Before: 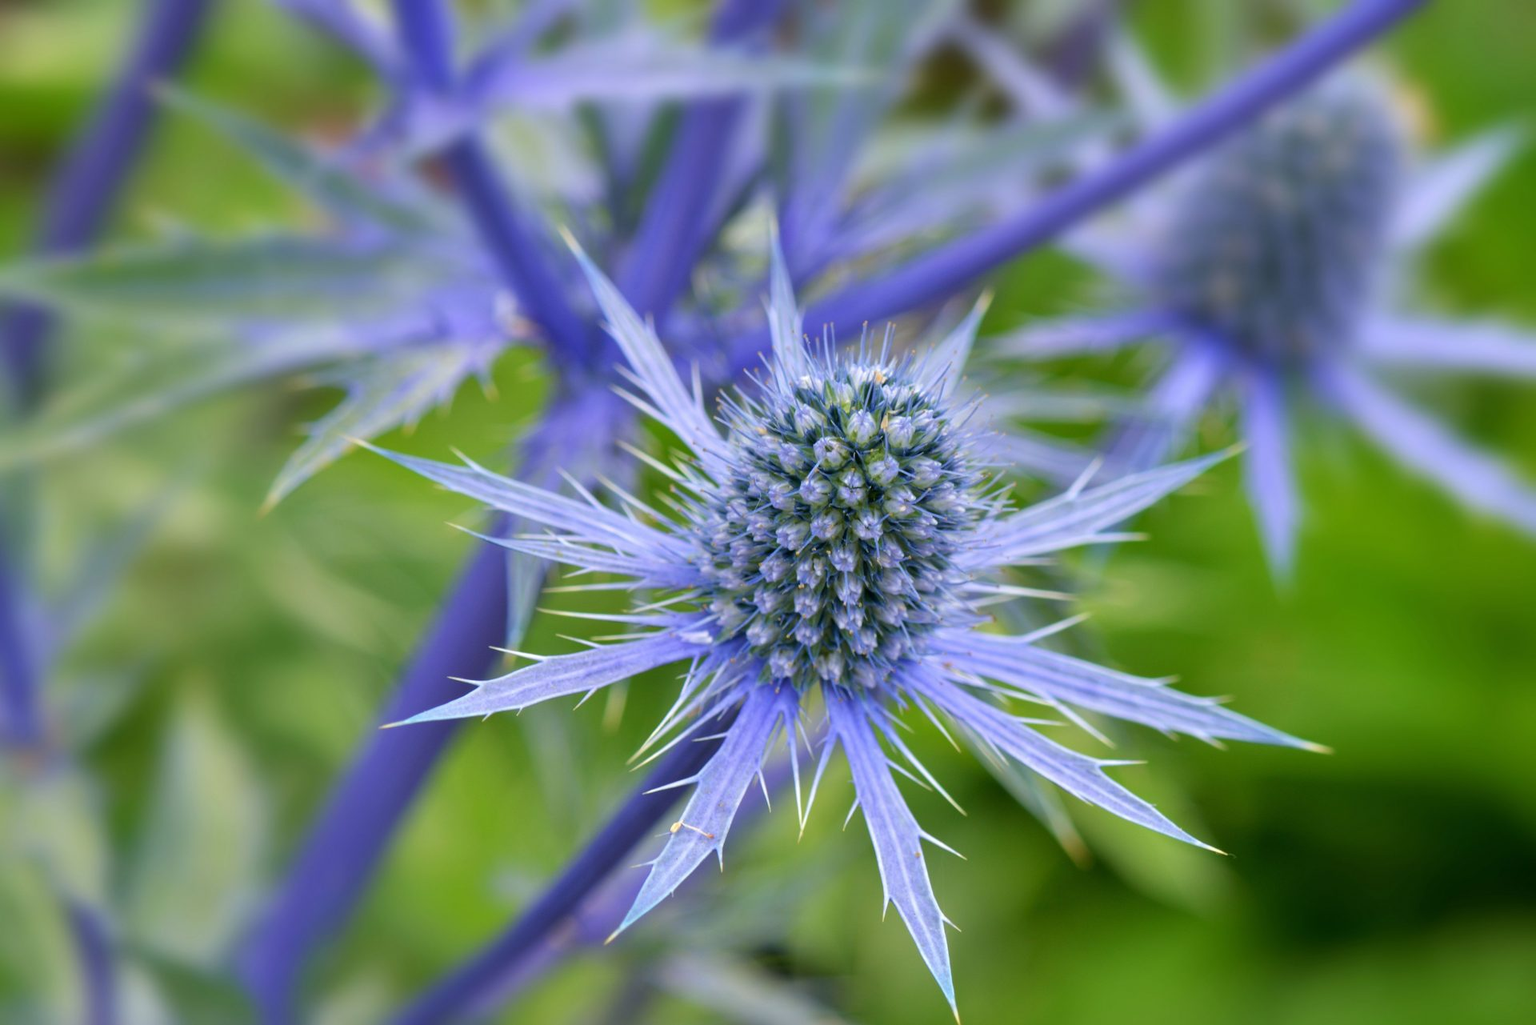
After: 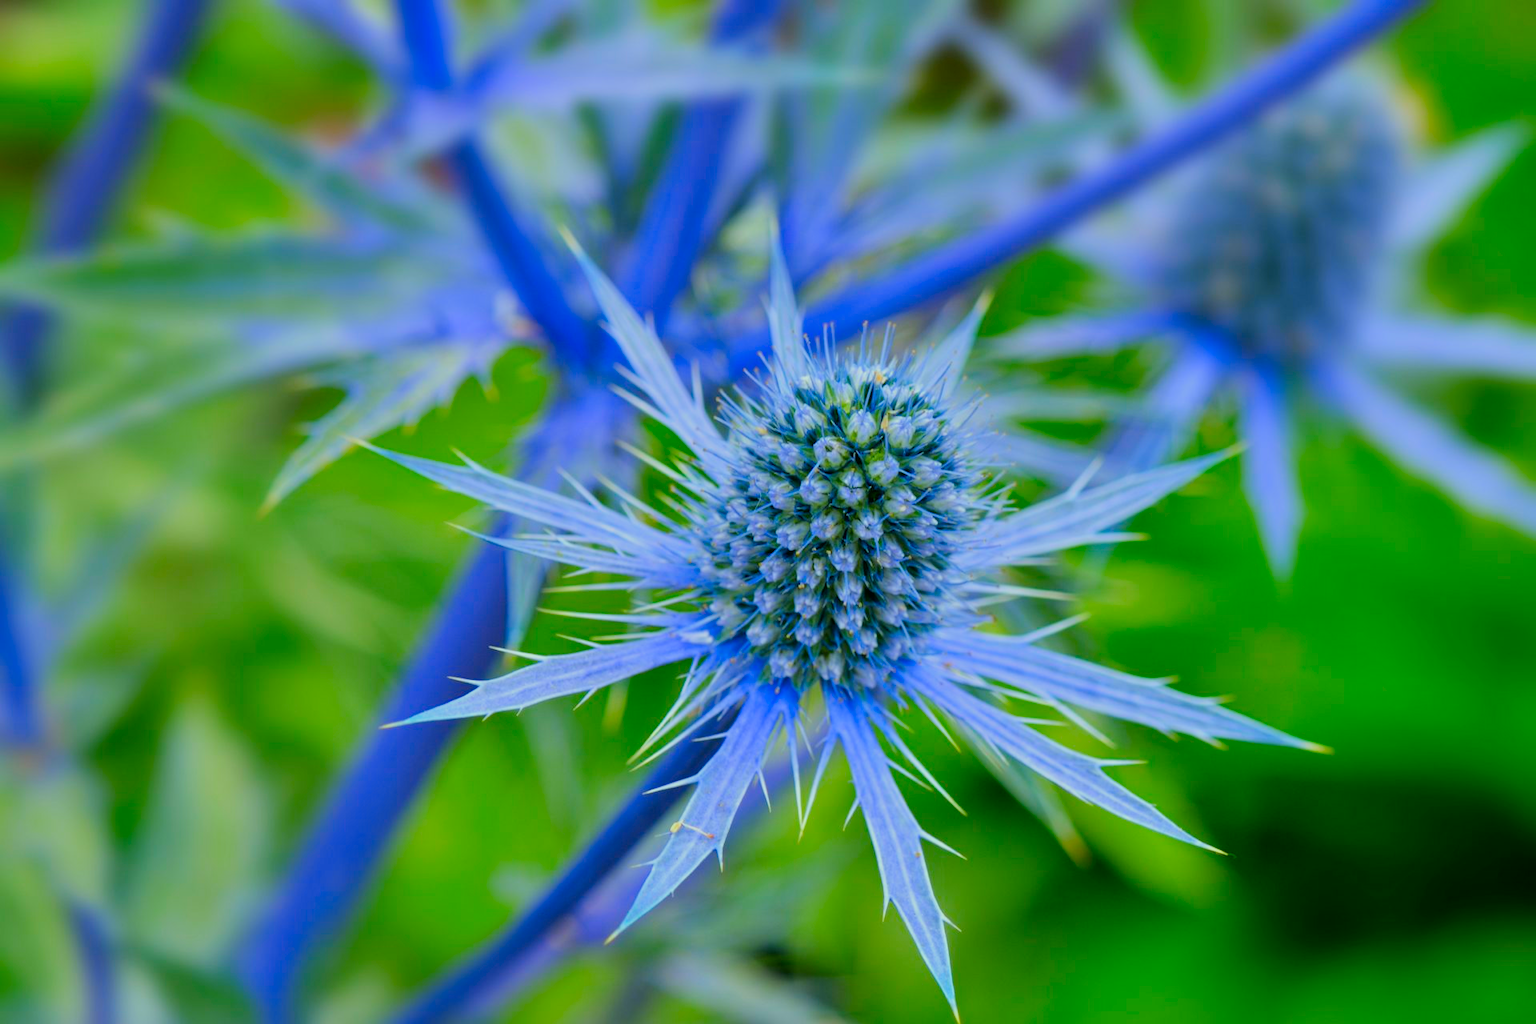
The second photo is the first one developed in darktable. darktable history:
color correction: highlights a* -7.49, highlights b* 1.47, shadows a* -3.19, saturation 1.45
color balance rgb: perceptual saturation grading › global saturation 0.76%, global vibrance 19.654%
filmic rgb: black relative exposure -8.03 EV, white relative exposure 4.02 EV, hardness 4.16
